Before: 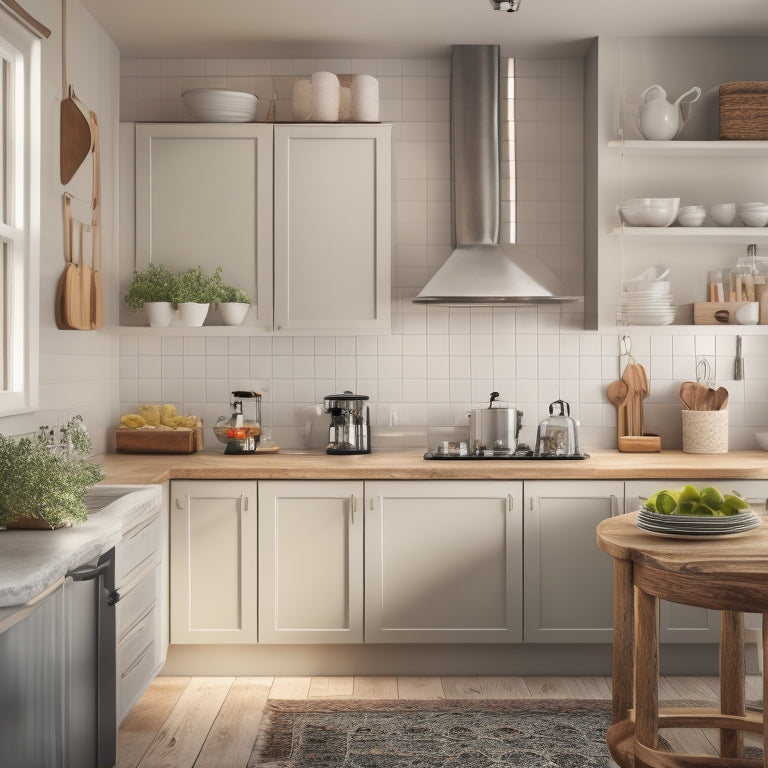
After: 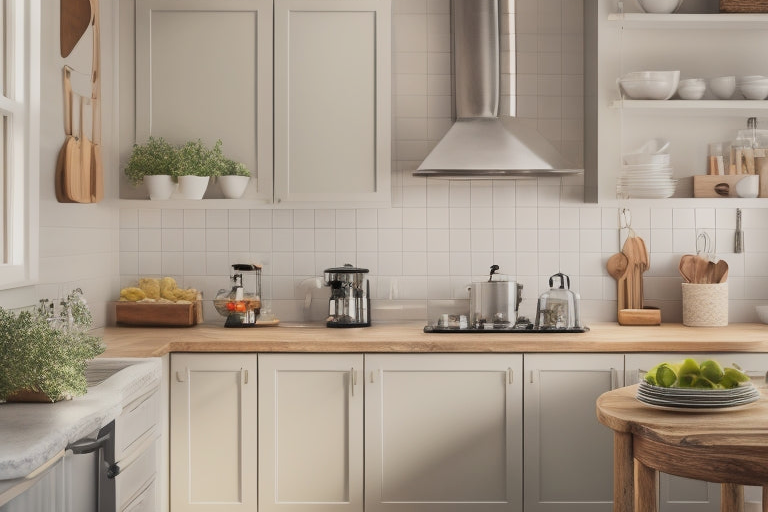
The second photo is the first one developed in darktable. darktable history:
tone equalizer: -8 EV -0.002 EV, -7 EV 0.005 EV, -6 EV -0.045 EV, -5 EV 0.009 EV, -4 EV -0.011 EV, -3 EV 0.037 EV, -2 EV -0.064 EV, -1 EV -0.296 EV, +0 EV -0.593 EV, edges refinement/feathering 500, mask exposure compensation -1.57 EV, preserve details no
crop: top 16.616%, bottom 16.714%
